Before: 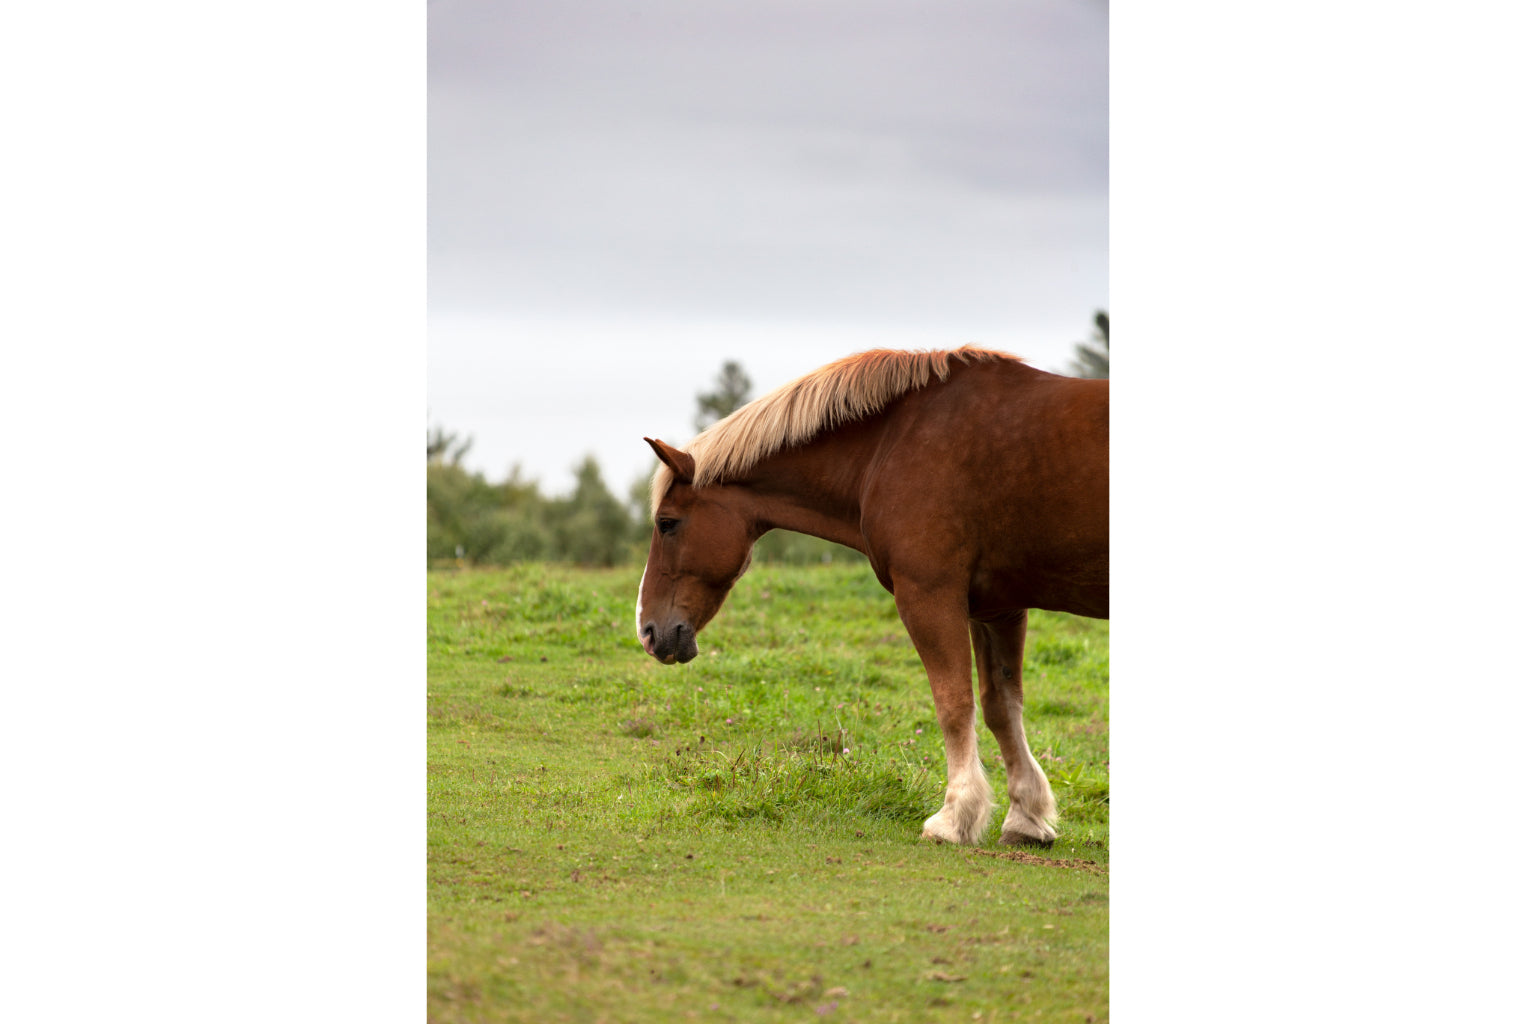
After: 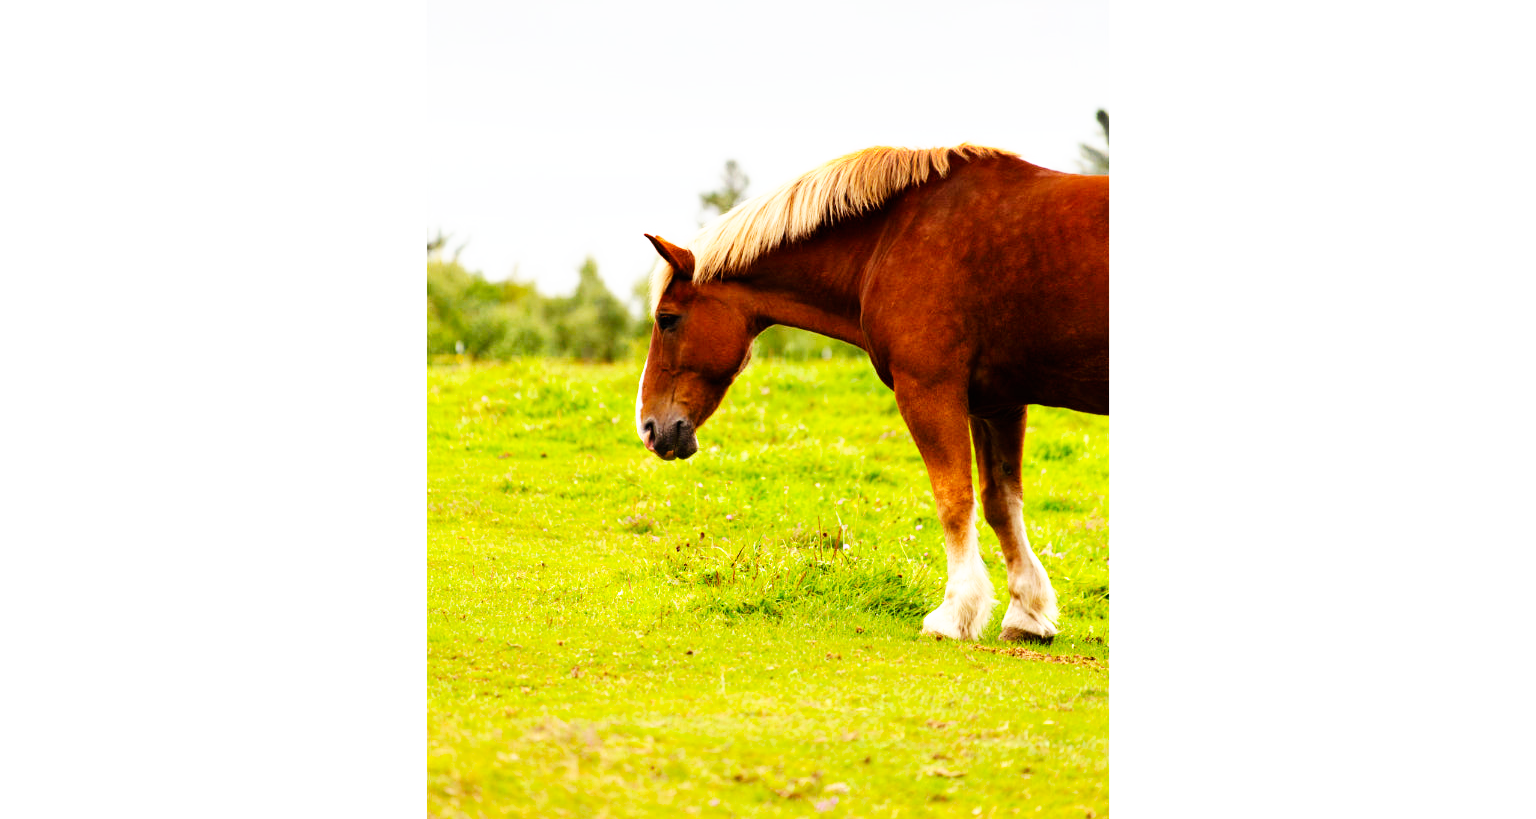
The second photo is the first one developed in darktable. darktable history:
base curve: curves: ch0 [(0, 0) (0.007, 0.004) (0.027, 0.03) (0.046, 0.07) (0.207, 0.54) (0.442, 0.872) (0.673, 0.972) (1, 1)], preserve colors none
crop and rotate: top 19.998%
color balance rgb: perceptual saturation grading › global saturation 20%, global vibrance 20%
